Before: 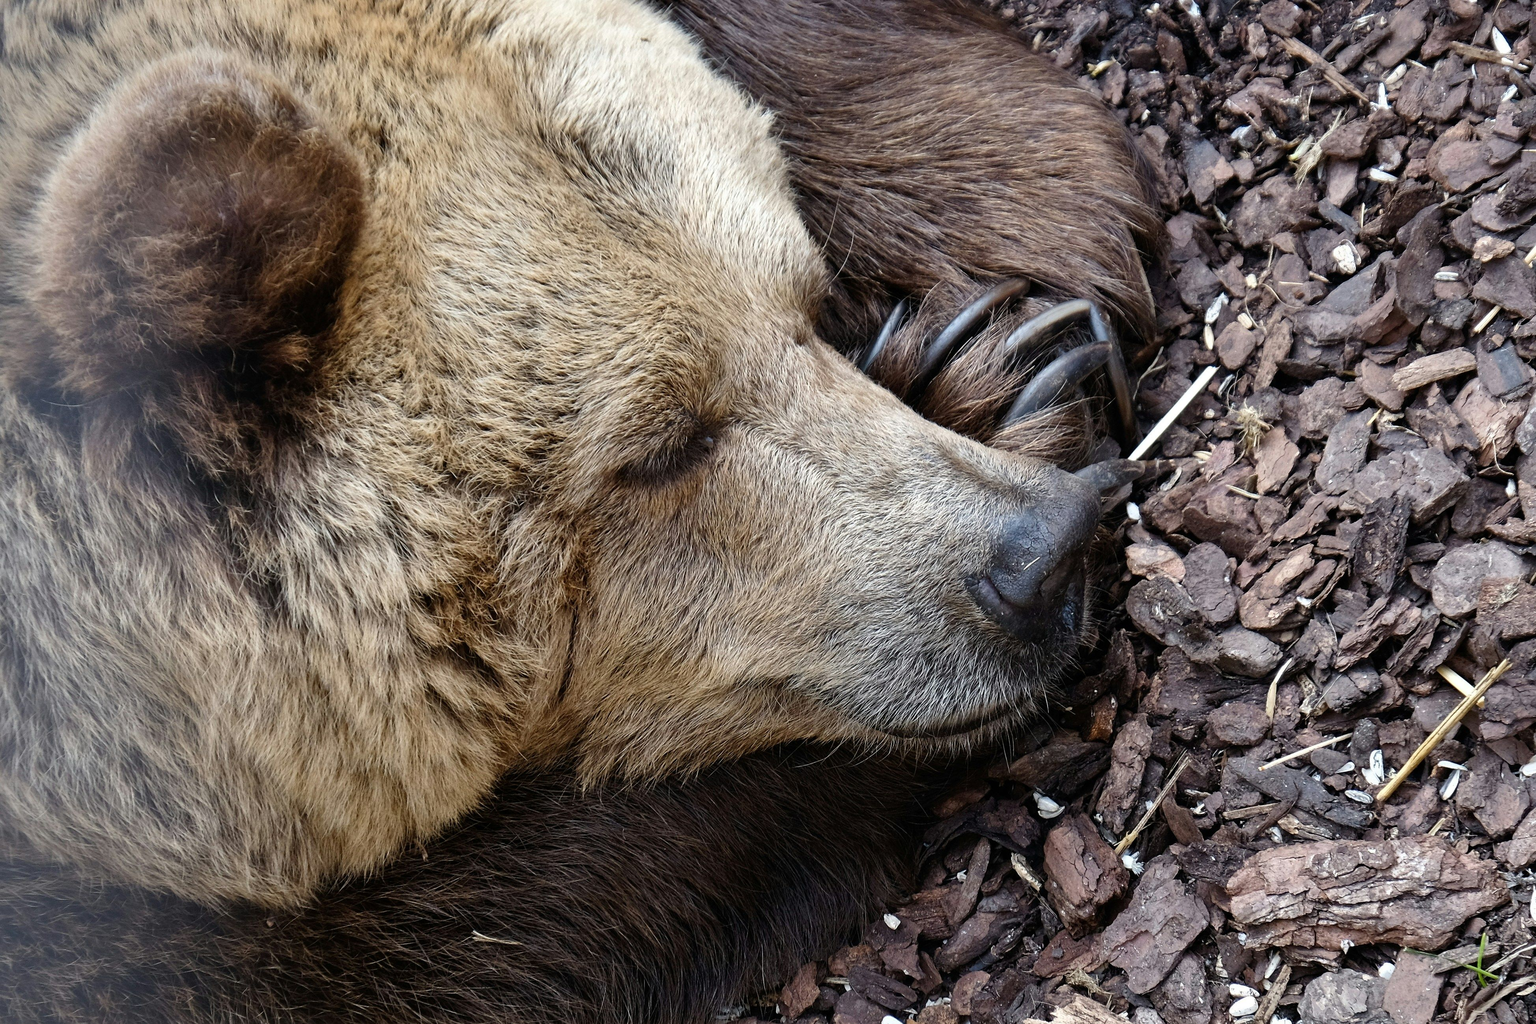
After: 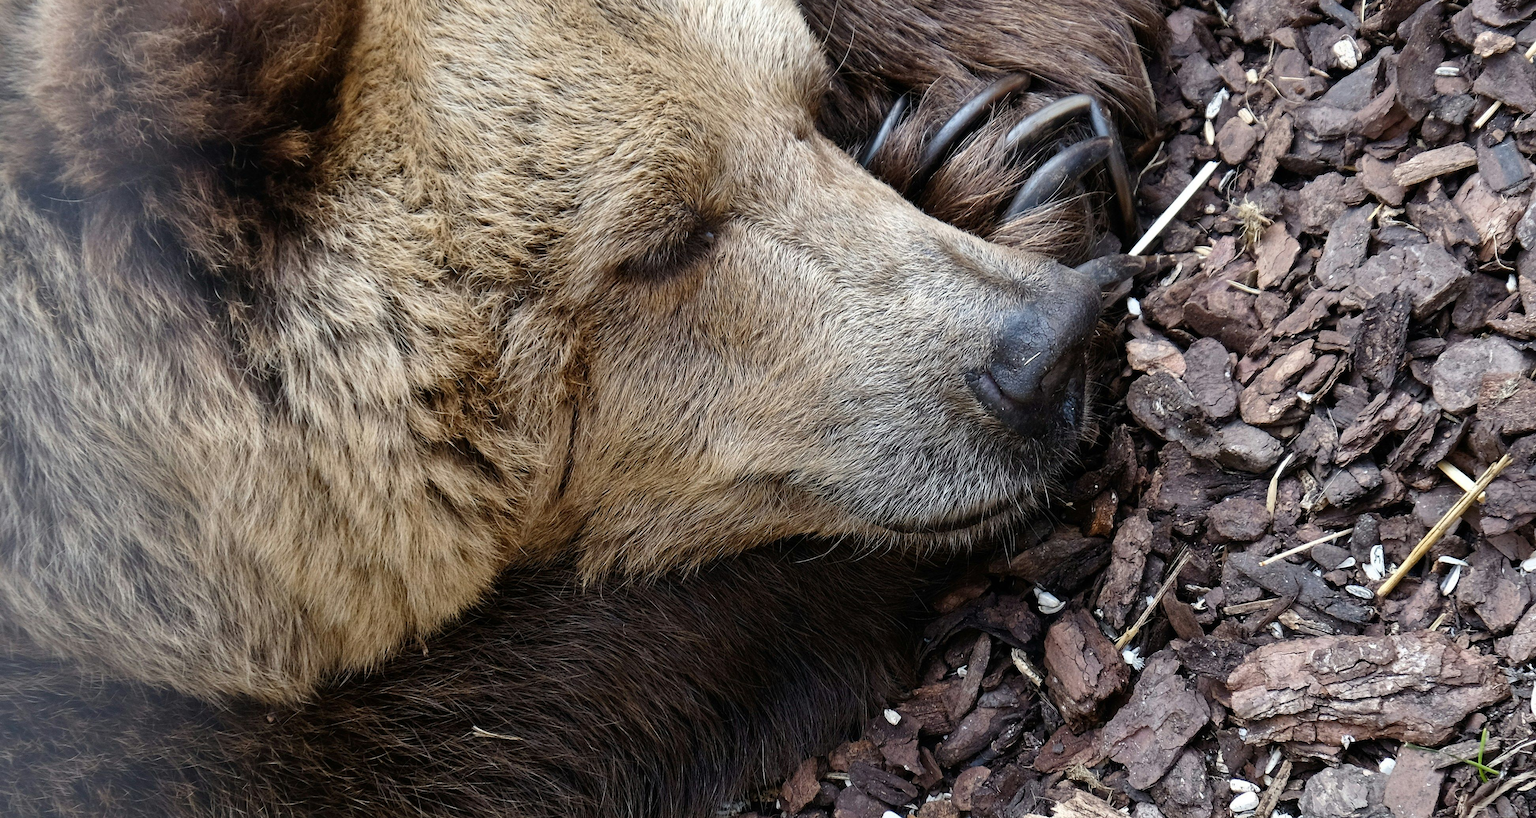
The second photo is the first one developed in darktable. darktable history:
crop and rotate: top 20.045%
